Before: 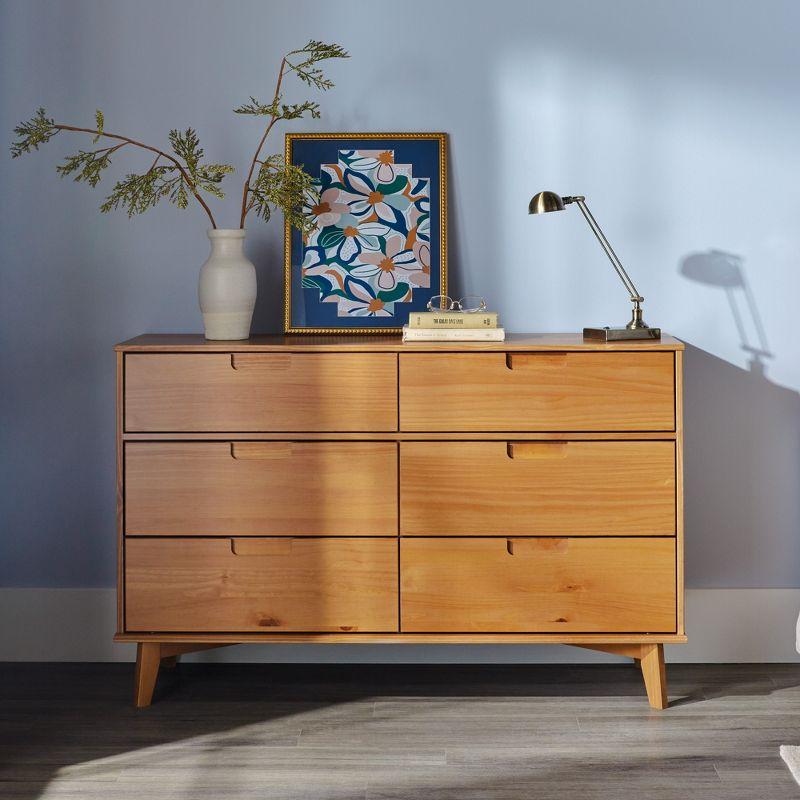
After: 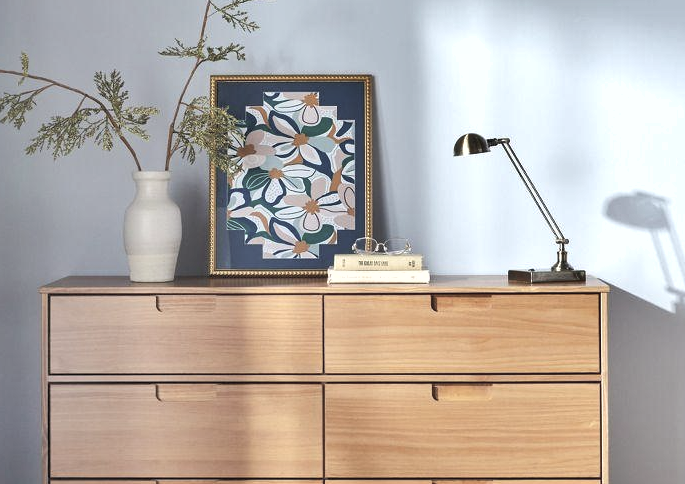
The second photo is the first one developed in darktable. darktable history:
crop and rotate: left 9.409%, top 7.258%, right 4.867%, bottom 32.22%
exposure: exposure 0.608 EV, compensate exposure bias true, compensate highlight preservation false
shadows and highlights: shadows 25.64, highlights -48.34, soften with gaussian
contrast brightness saturation: brightness 0.182, saturation -0.482
